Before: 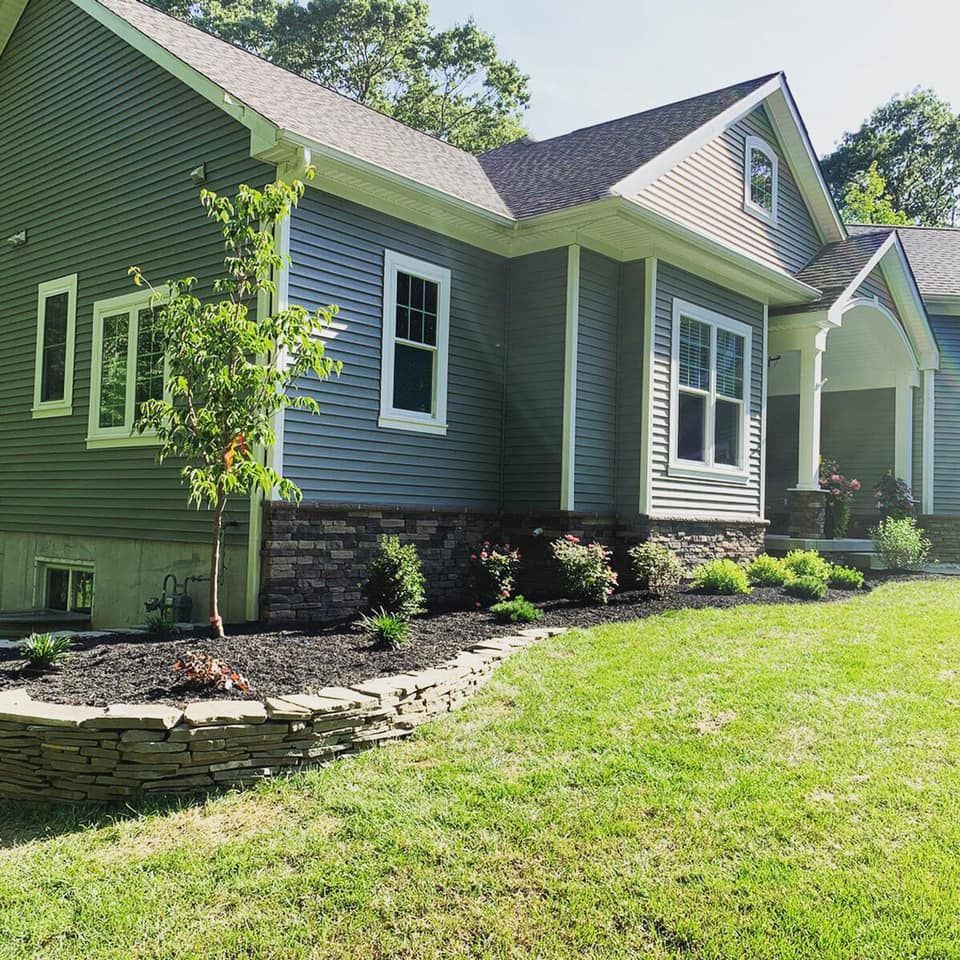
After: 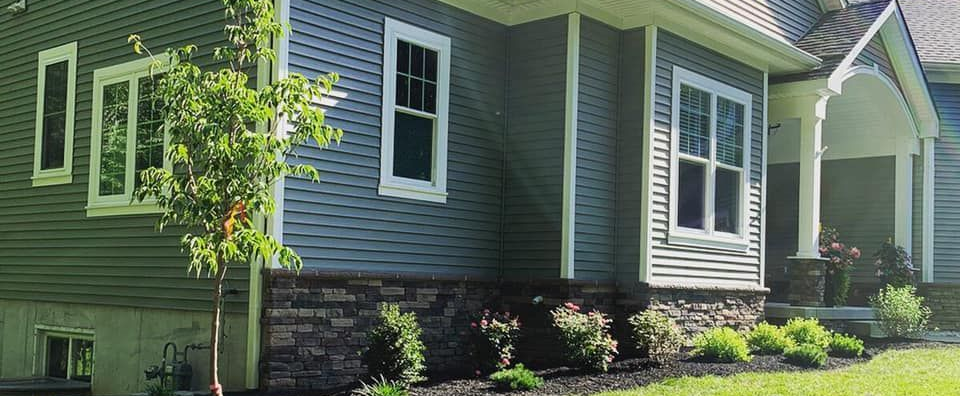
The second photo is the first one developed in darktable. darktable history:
crop and rotate: top 24.237%, bottom 34.468%
